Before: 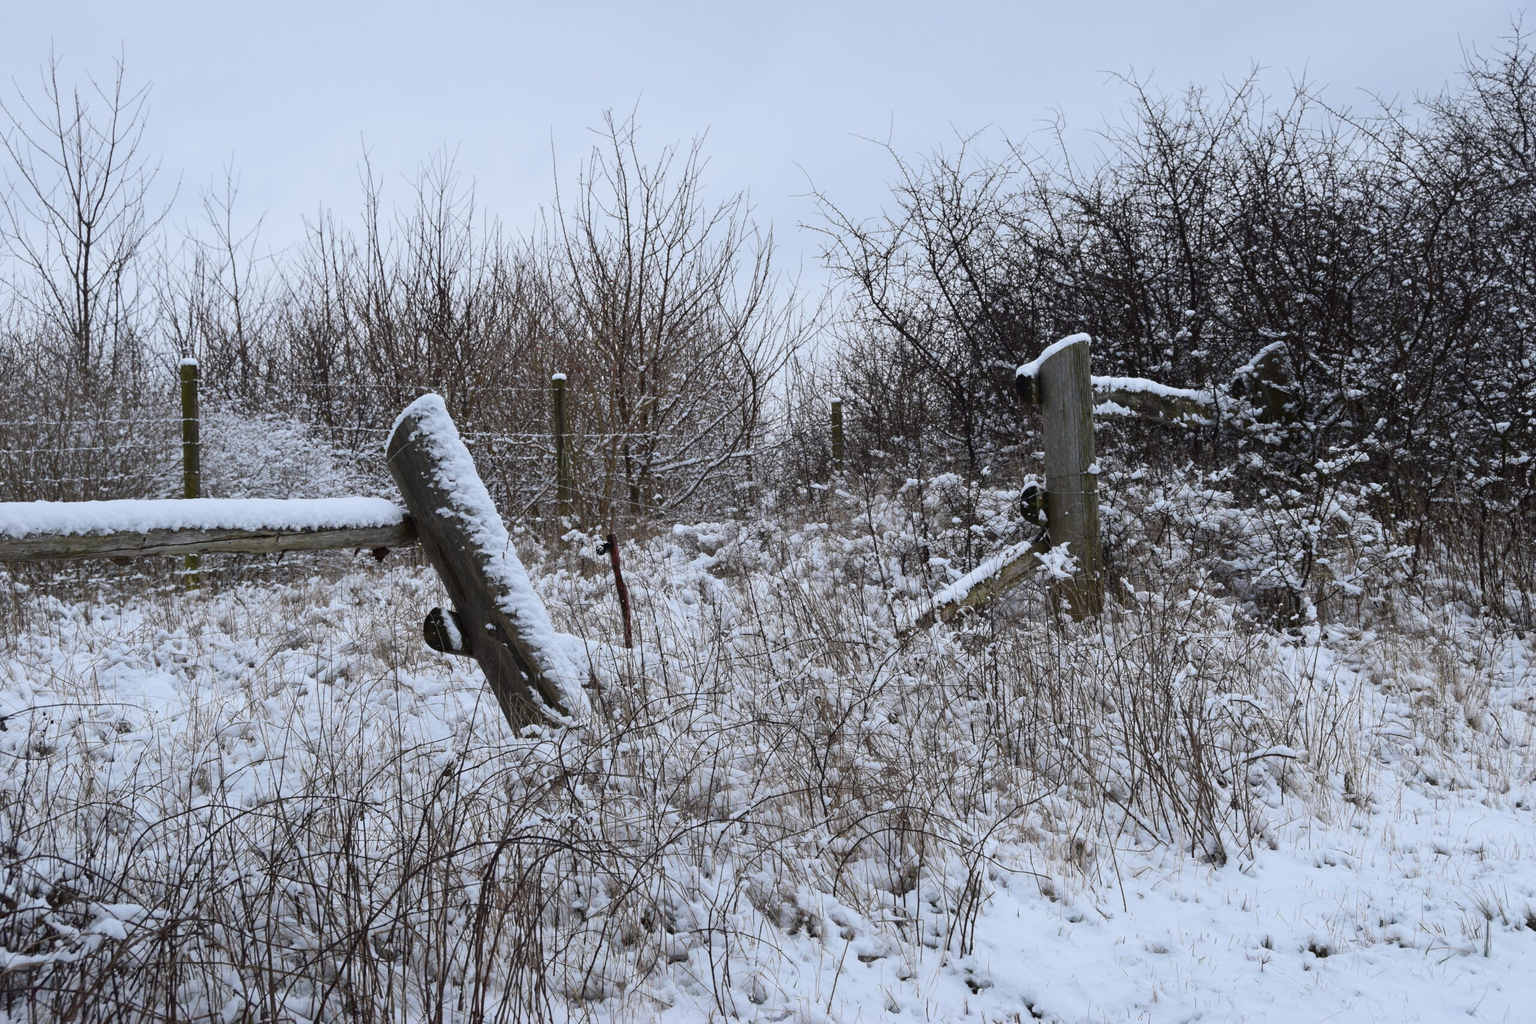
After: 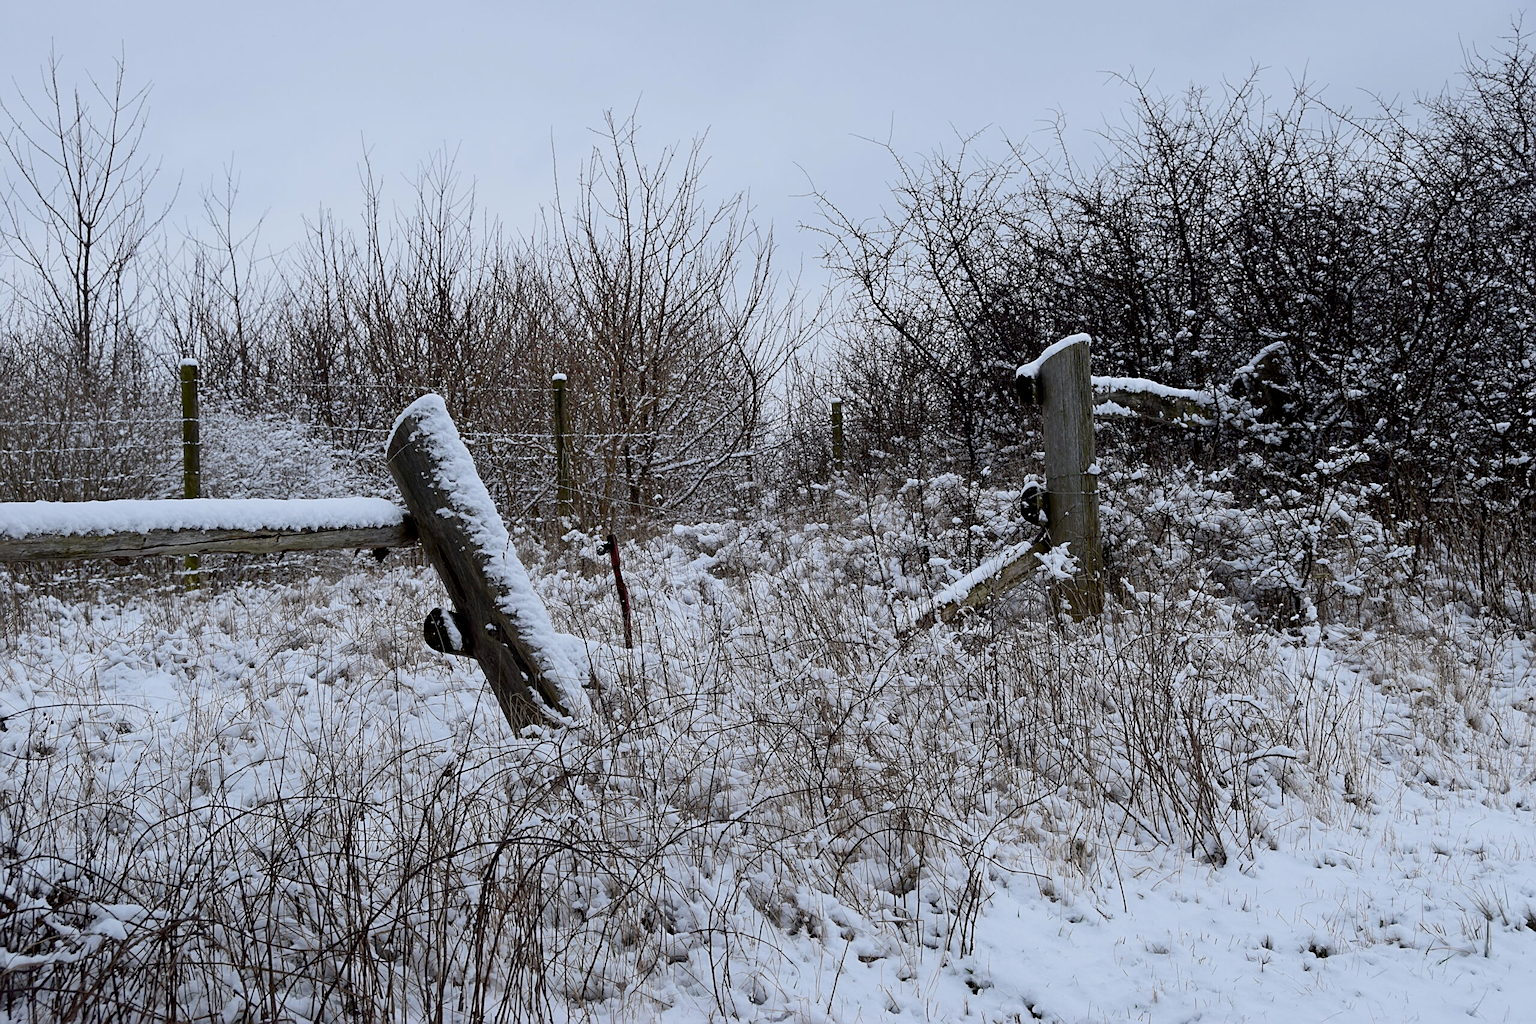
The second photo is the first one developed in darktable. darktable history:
sharpen: on, module defaults
exposure: black level correction 0.009, exposure -0.163 EV, compensate highlight preservation false
